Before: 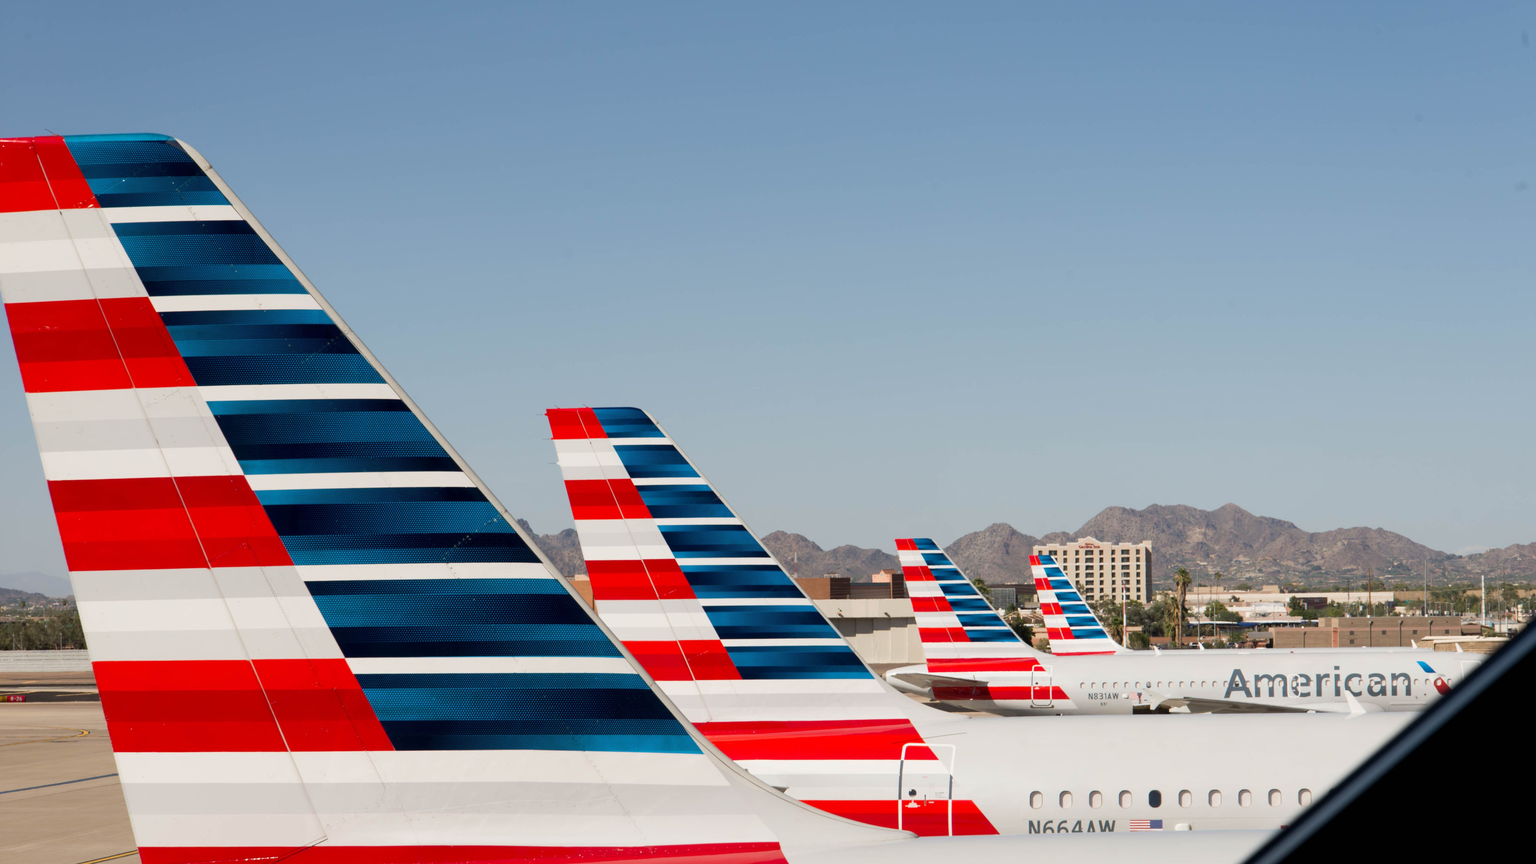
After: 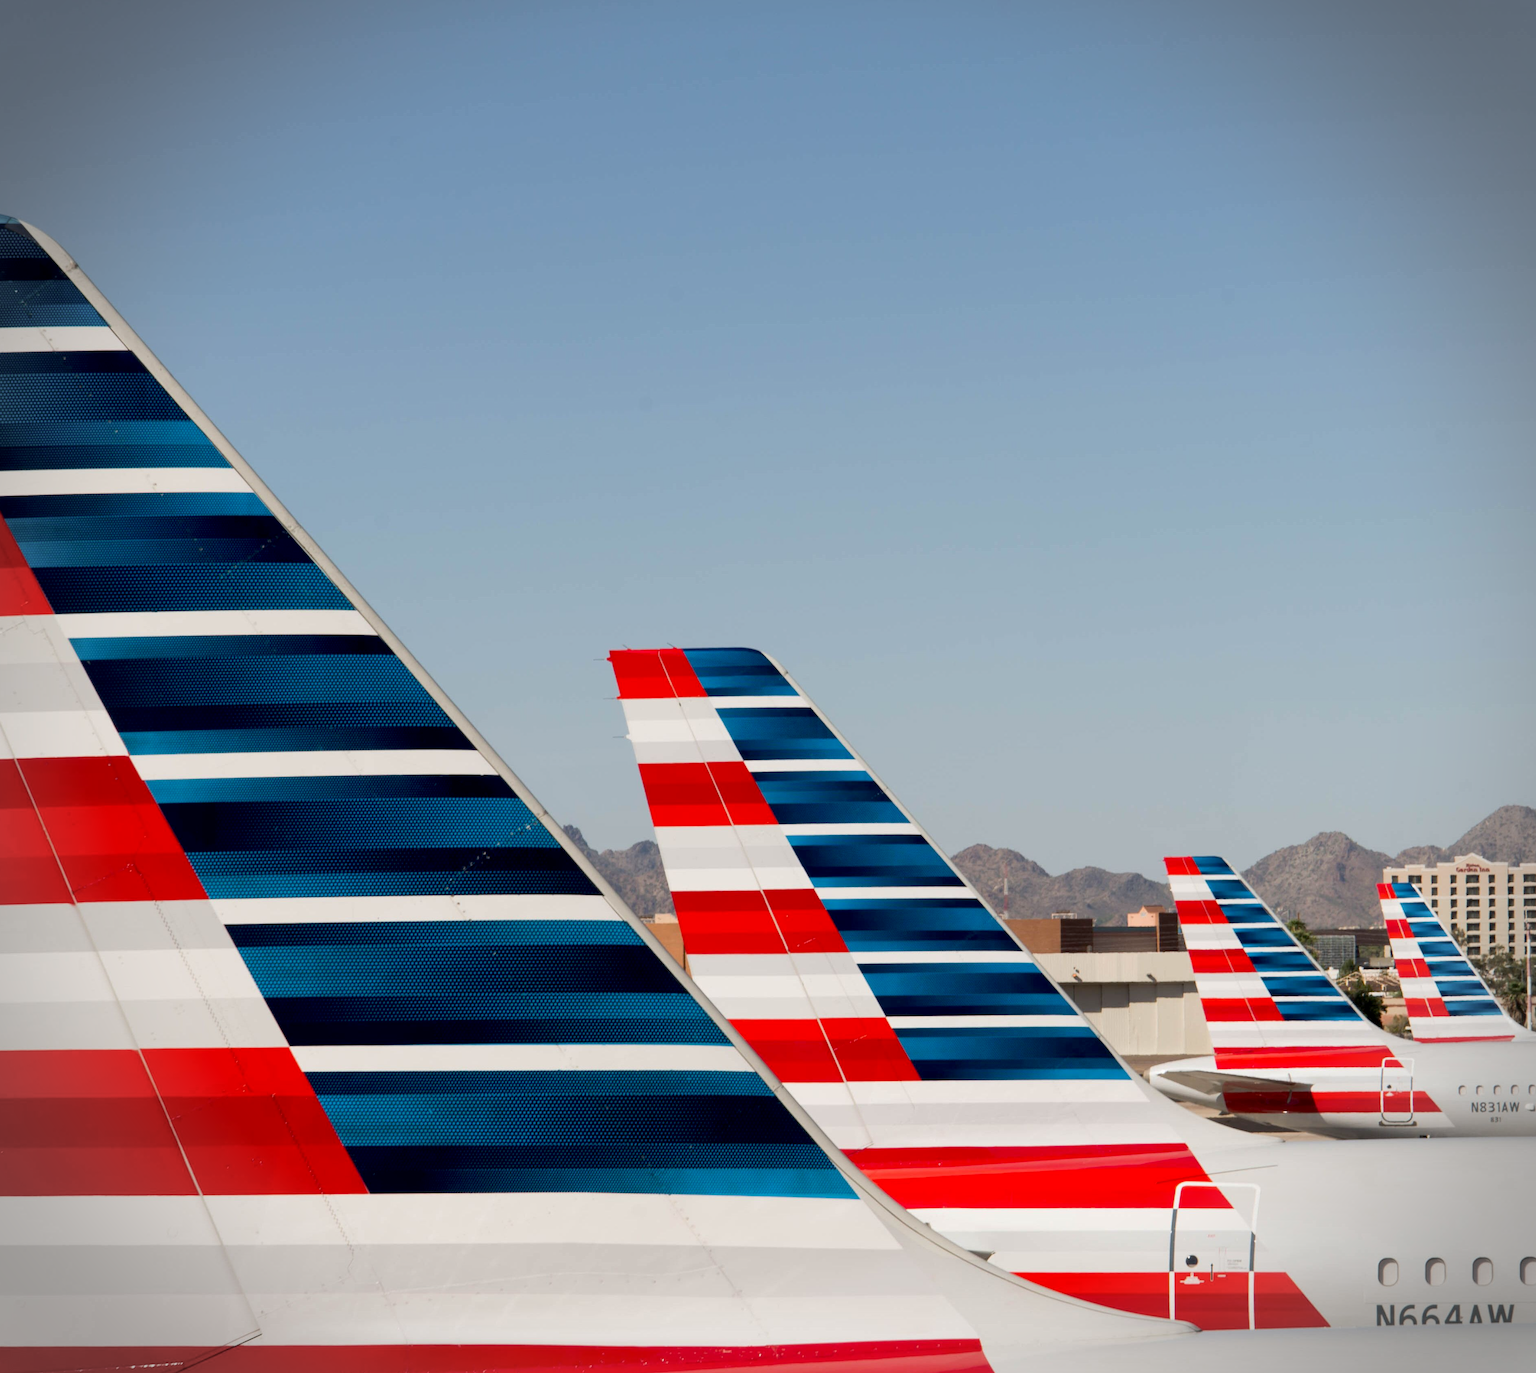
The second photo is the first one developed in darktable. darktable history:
crop: left 10.633%, right 26.466%
exposure: black level correction 0.005, exposure 0.003 EV, compensate highlight preservation false
vignetting: dithering 16-bit output
